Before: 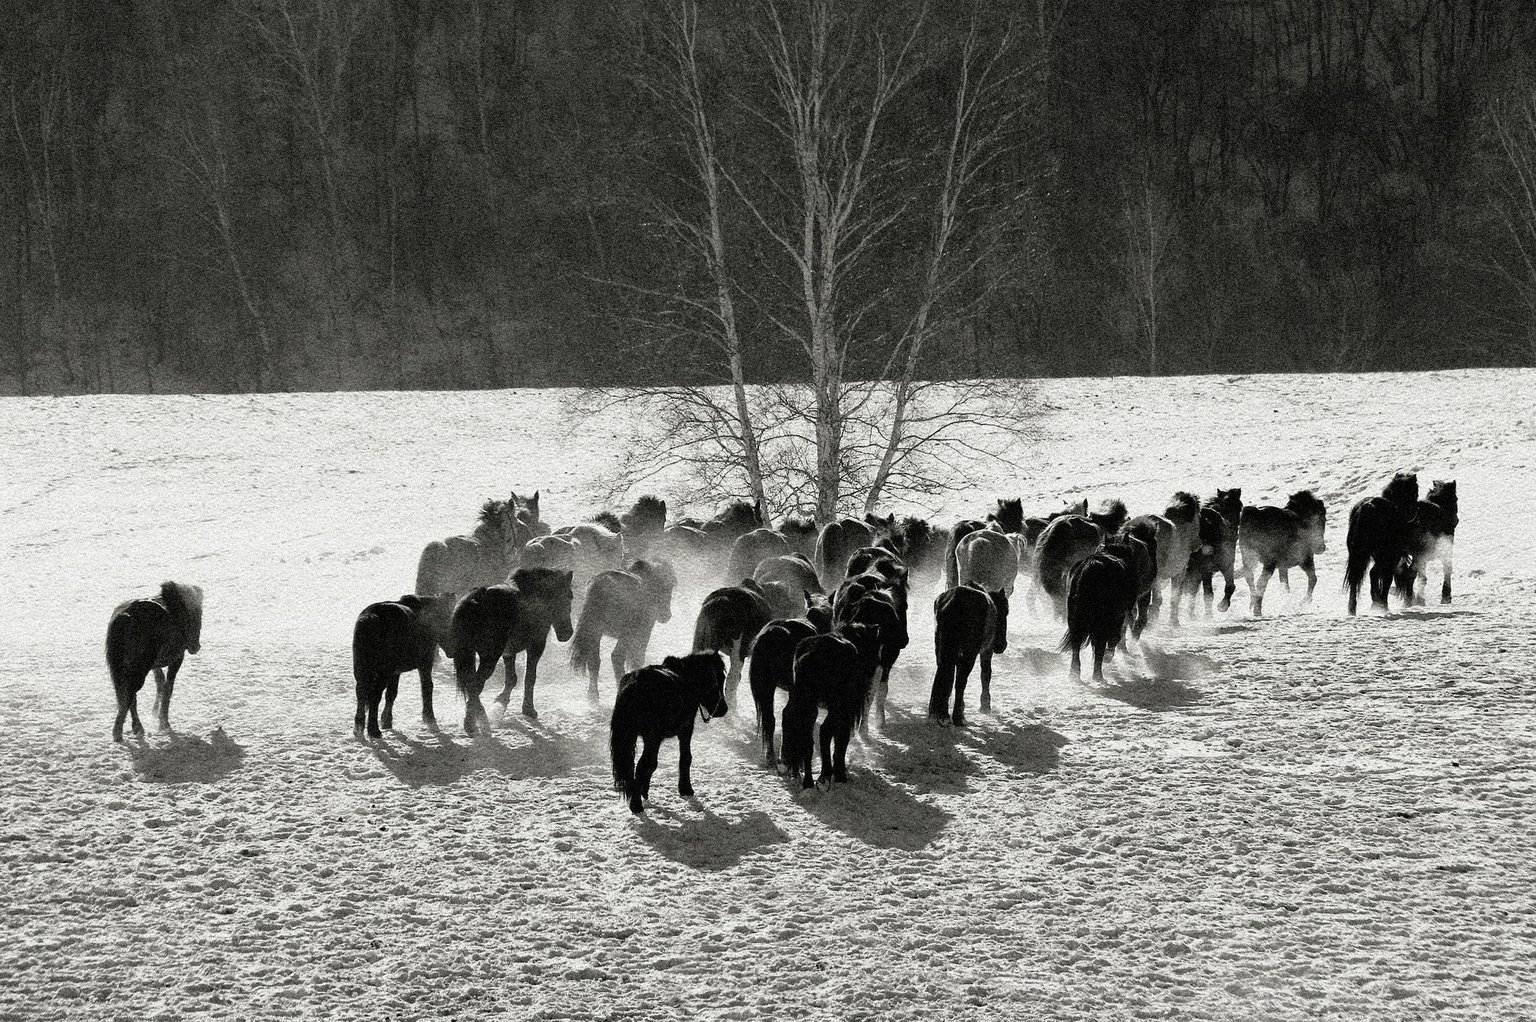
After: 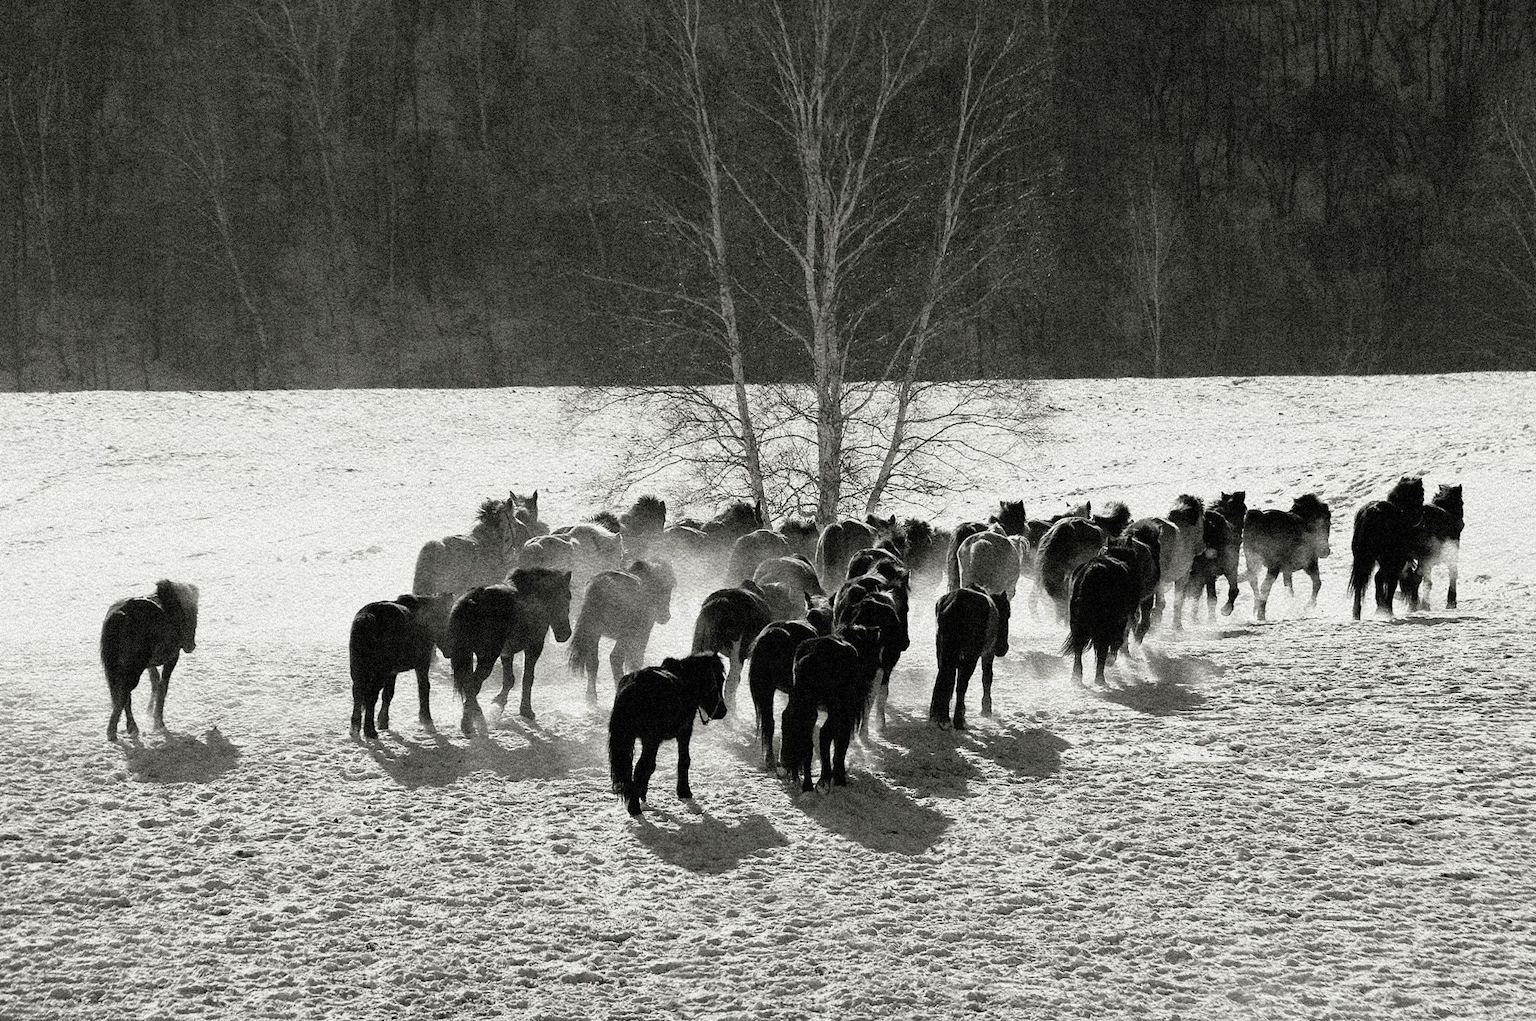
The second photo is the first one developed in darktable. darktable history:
crop and rotate: angle -0.293°
